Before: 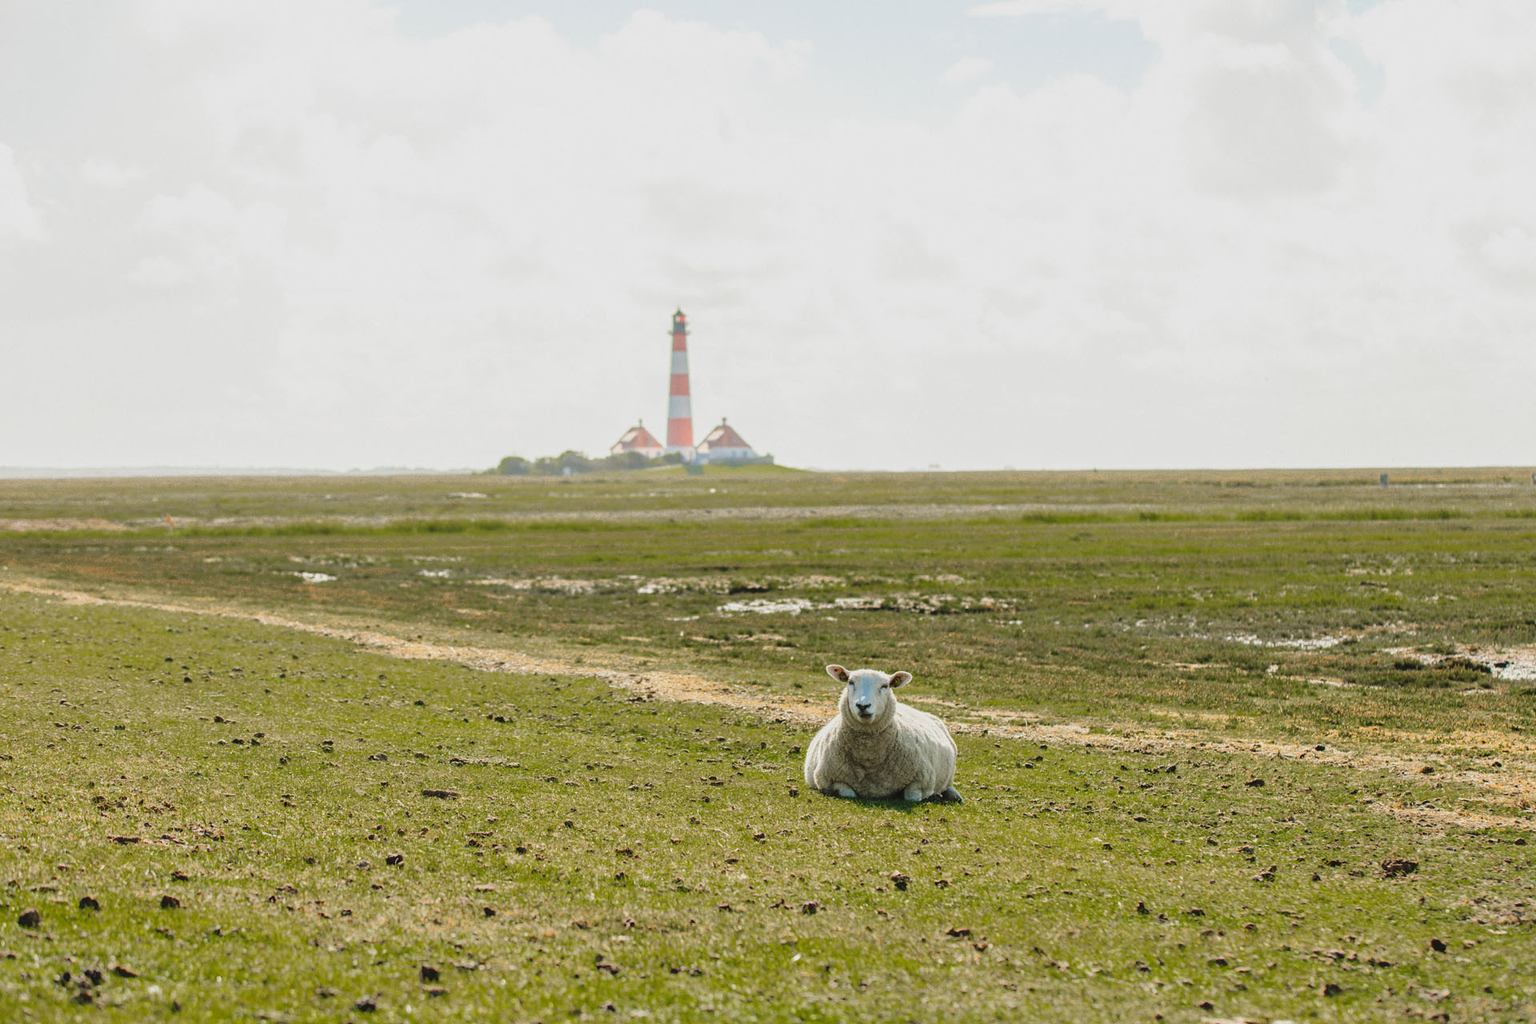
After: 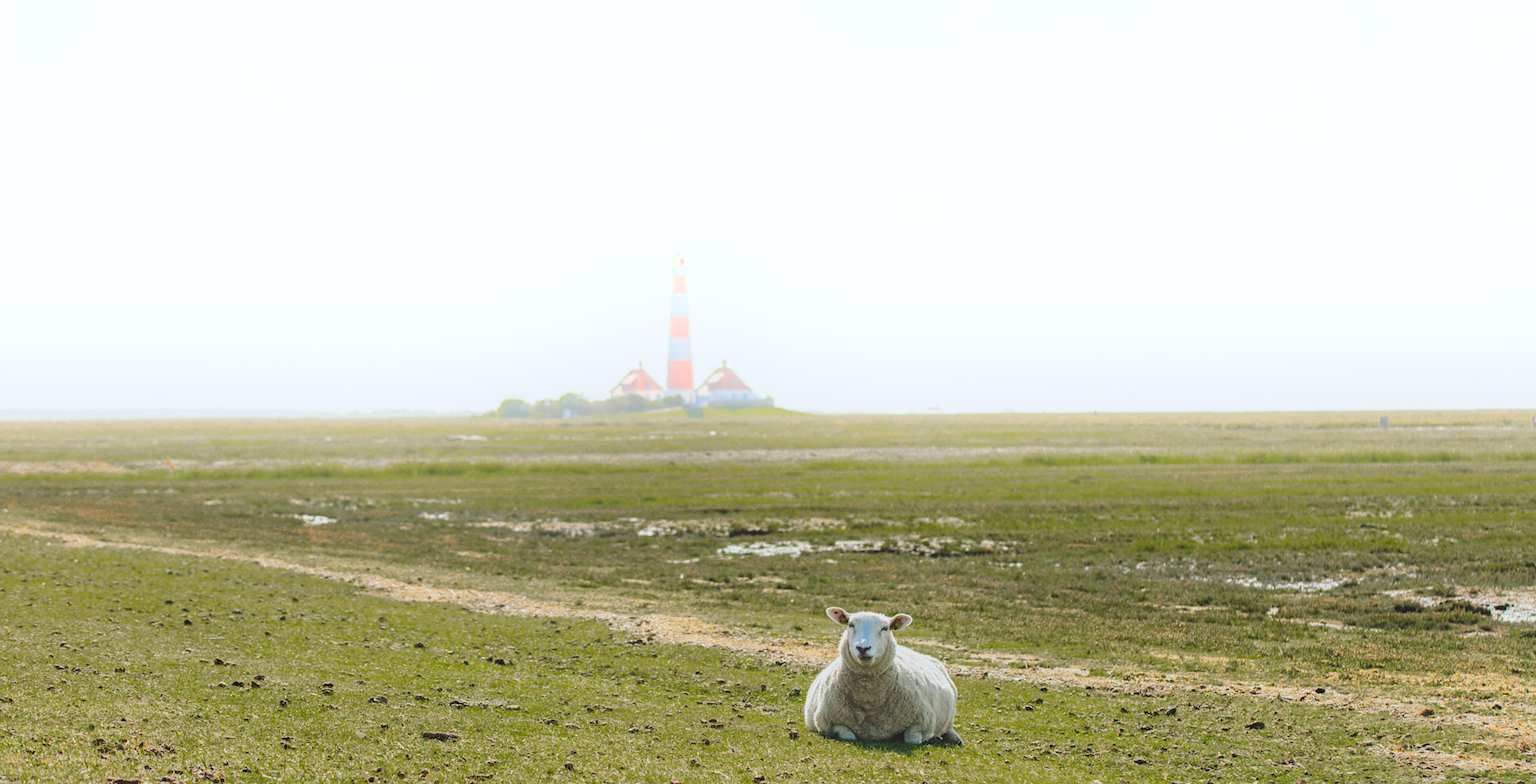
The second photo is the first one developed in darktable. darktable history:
bloom: on, module defaults
white balance: red 0.974, blue 1.044
crop: top 5.667%, bottom 17.637%
